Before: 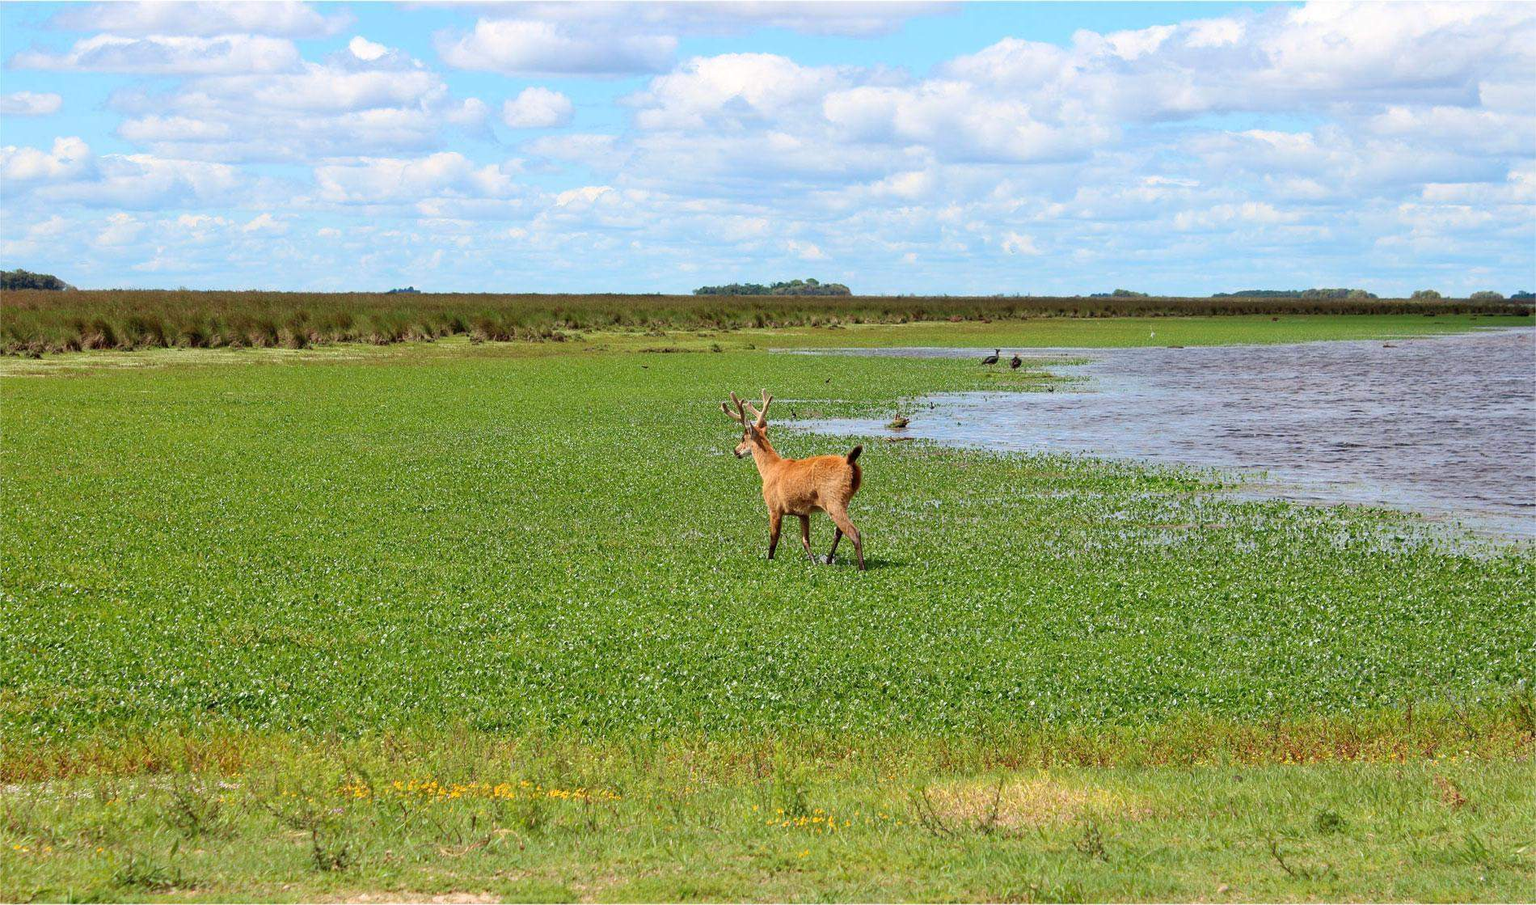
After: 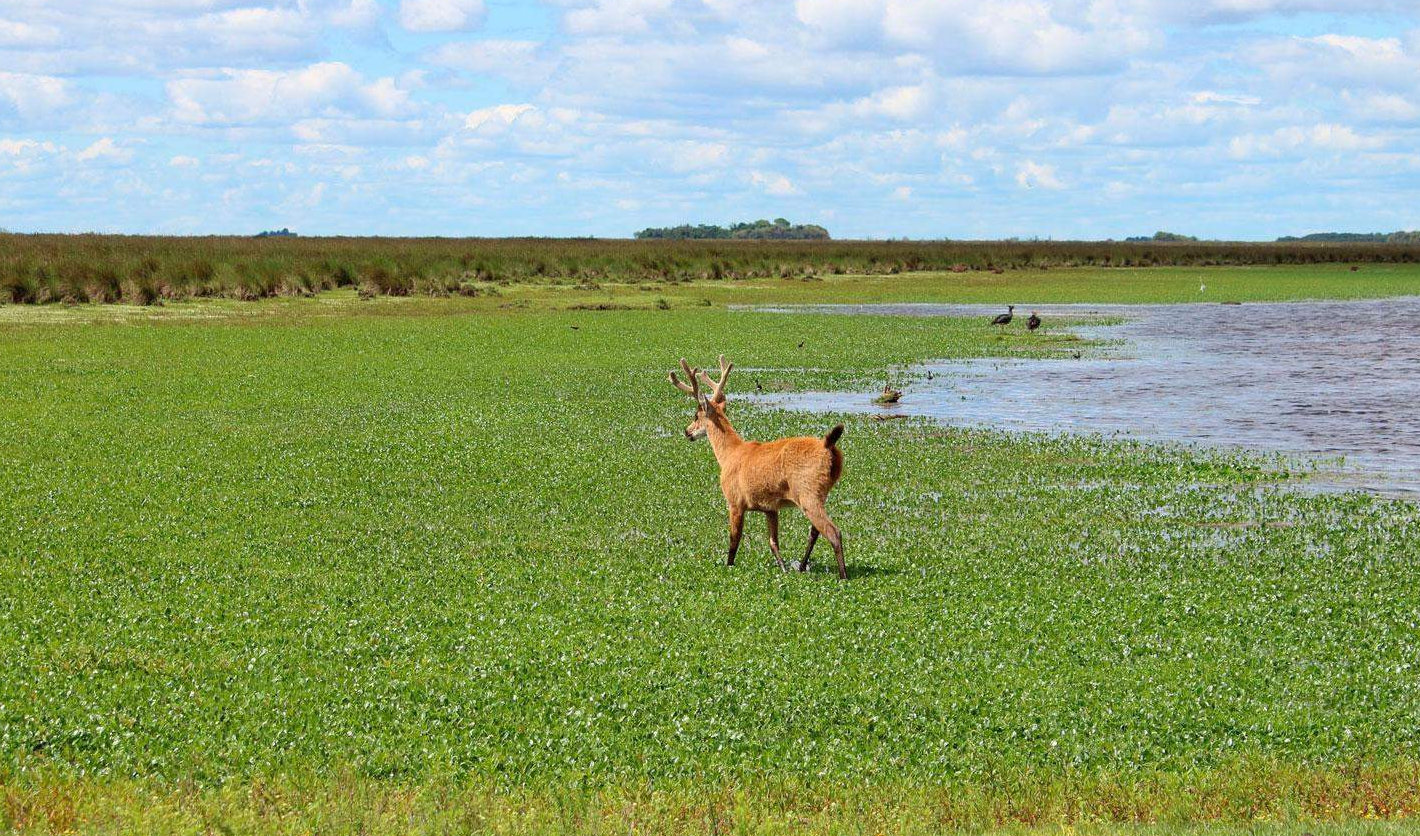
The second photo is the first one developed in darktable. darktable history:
crop and rotate: left 11.831%, top 11.346%, right 13.429%, bottom 13.899%
color balance rgb: global vibrance 0.5%
